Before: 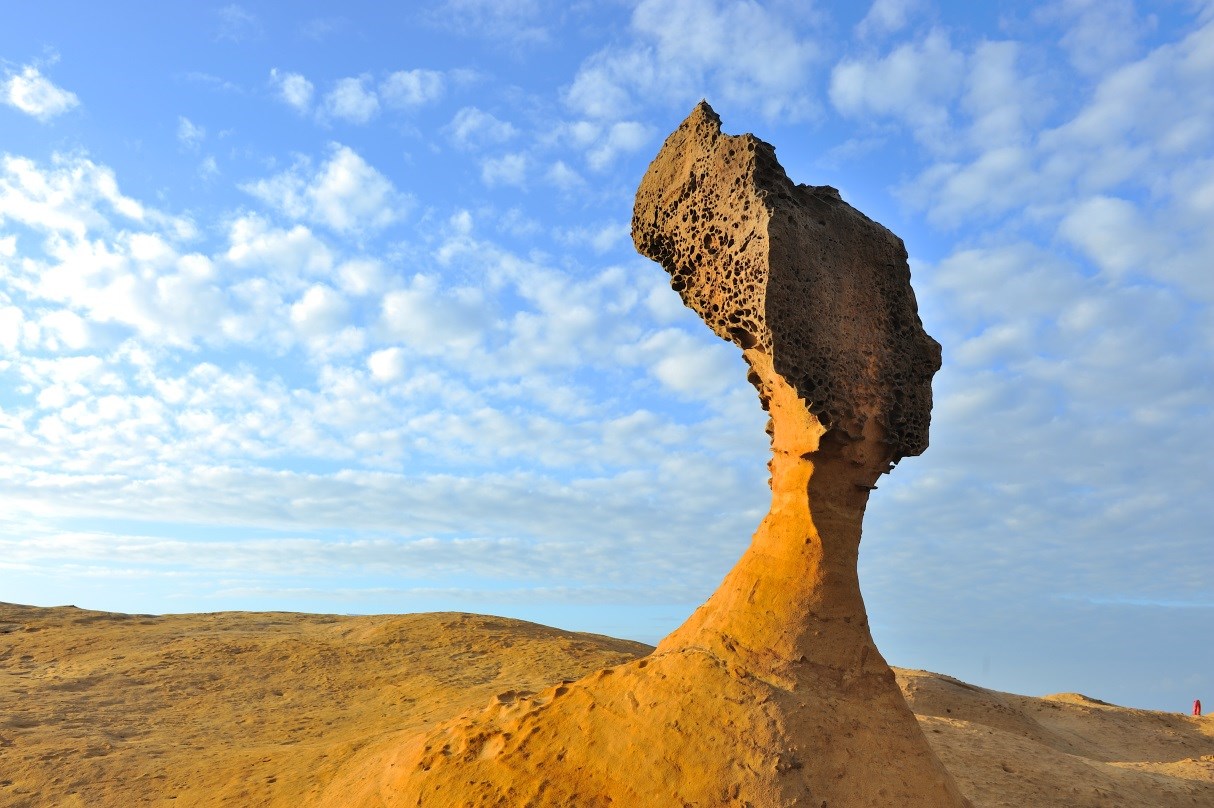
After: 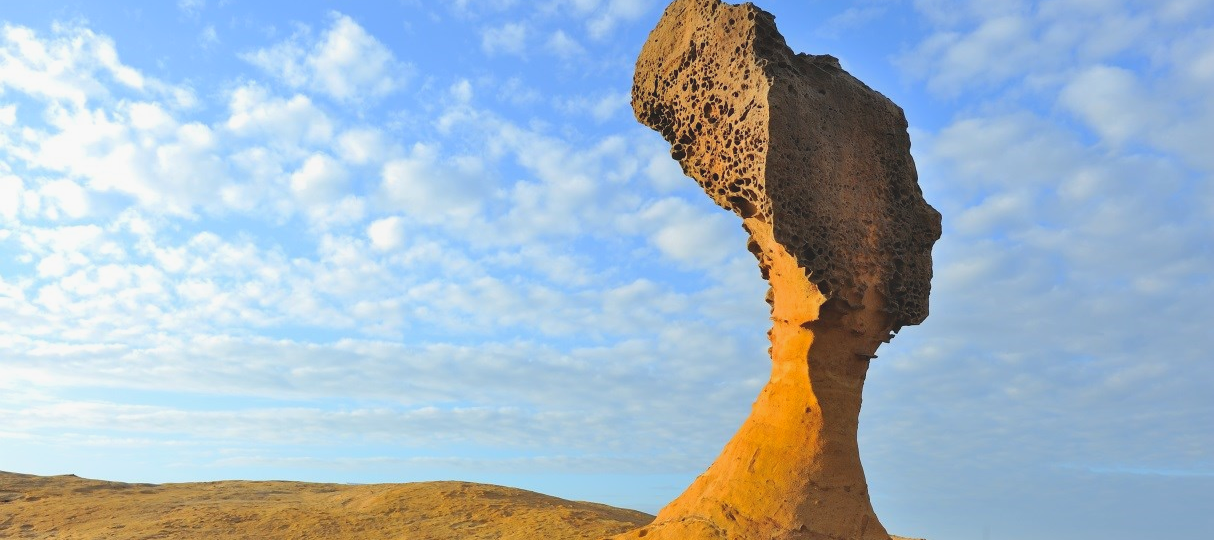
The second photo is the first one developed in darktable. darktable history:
local contrast: highlights 68%, shadows 65%, detail 83%, midtone range 0.321
crop: top 16.309%, bottom 16.759%
exposure: black level correction 0, compensate highlight preservation false
